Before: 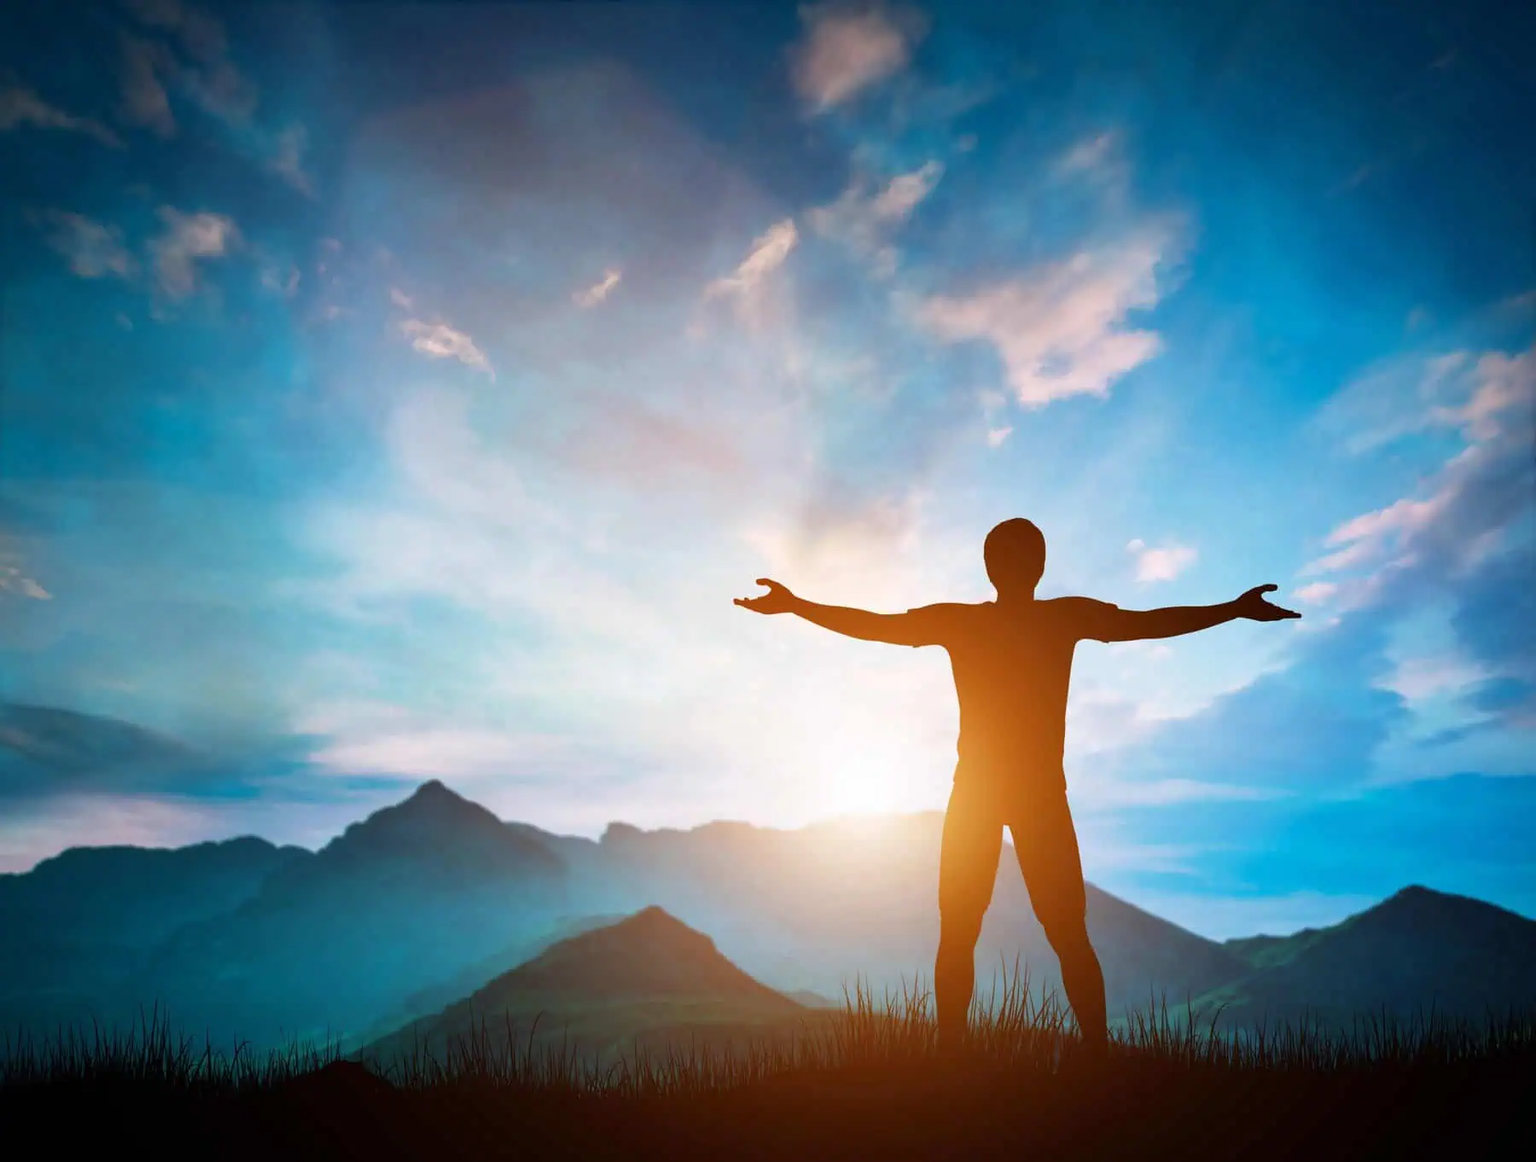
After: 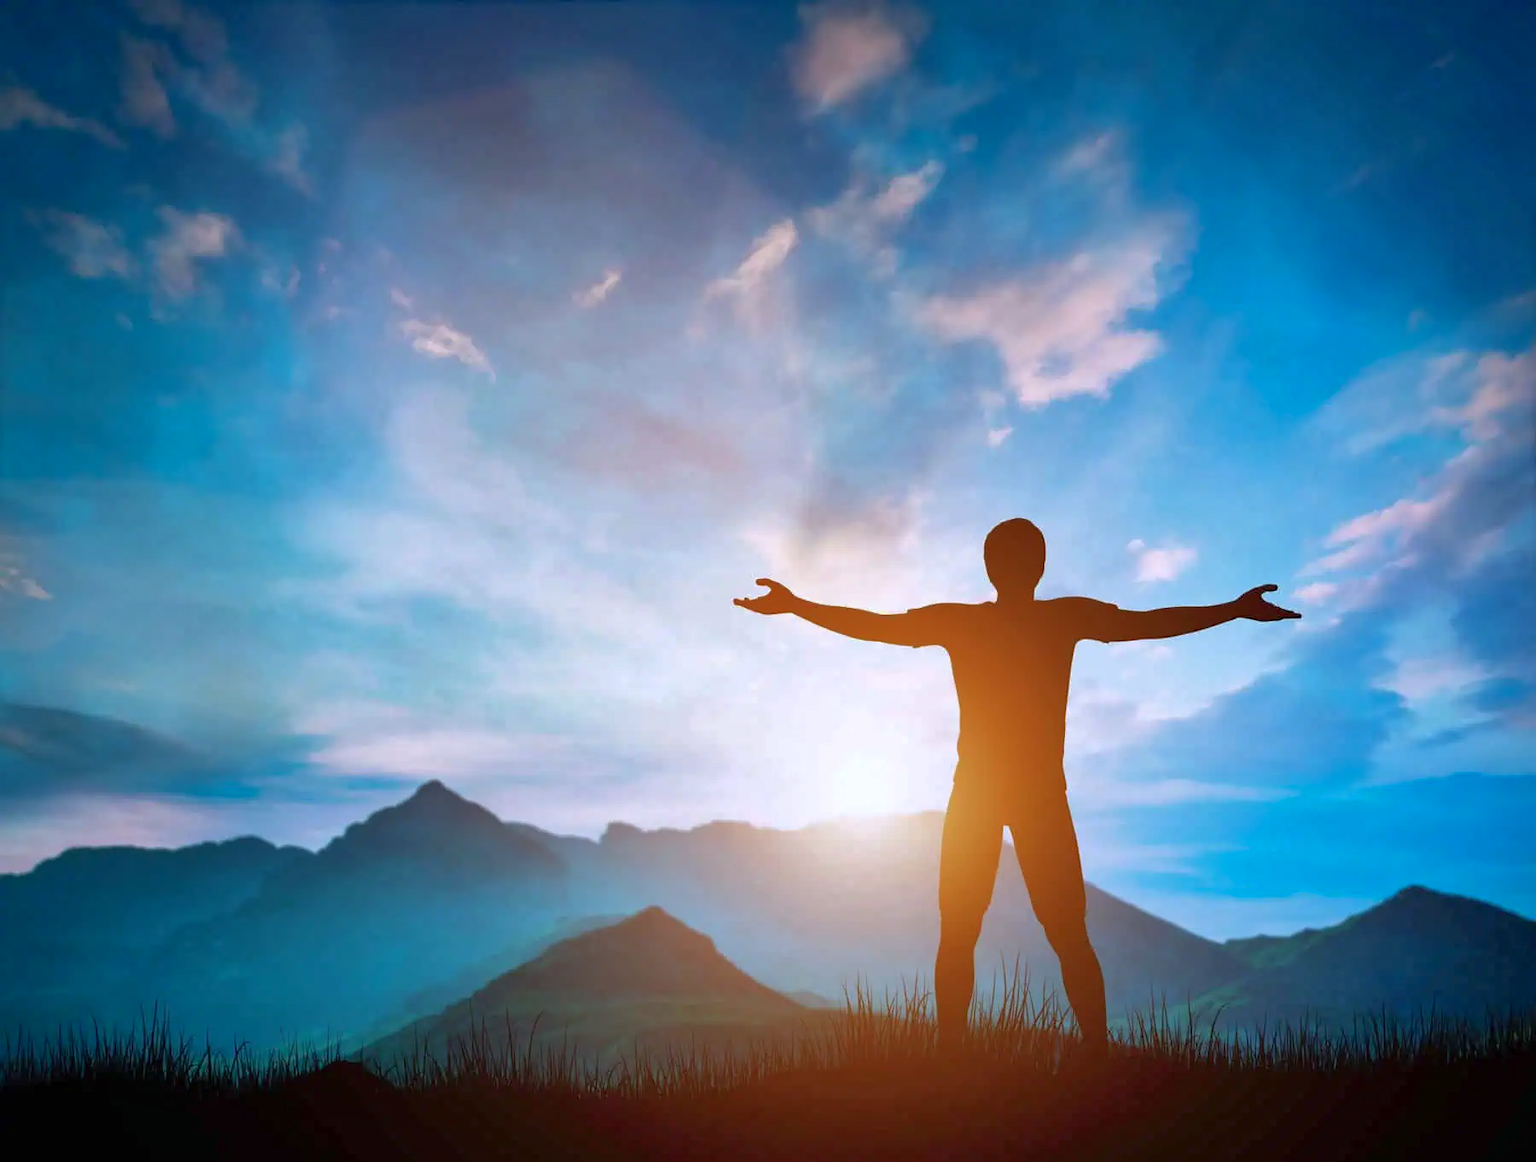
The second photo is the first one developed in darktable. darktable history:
shadows and highlights: on, module defaults
color calibration: illuminant as shot in camera, x 0.358, y 0.373, temperature 4628.91 K
